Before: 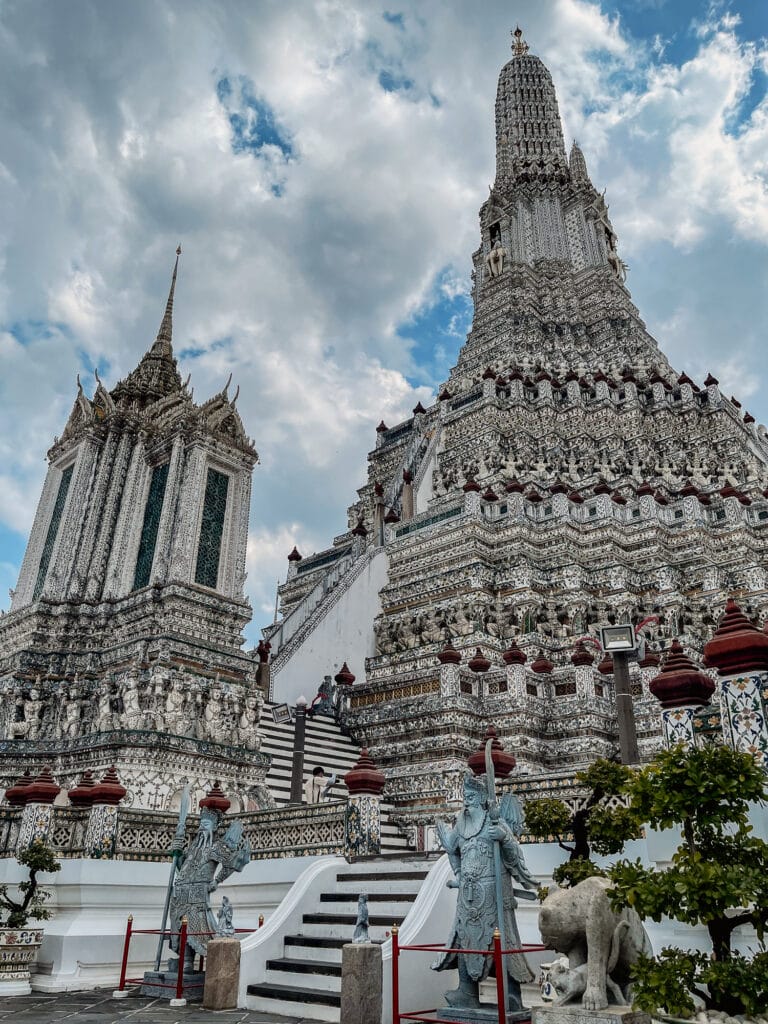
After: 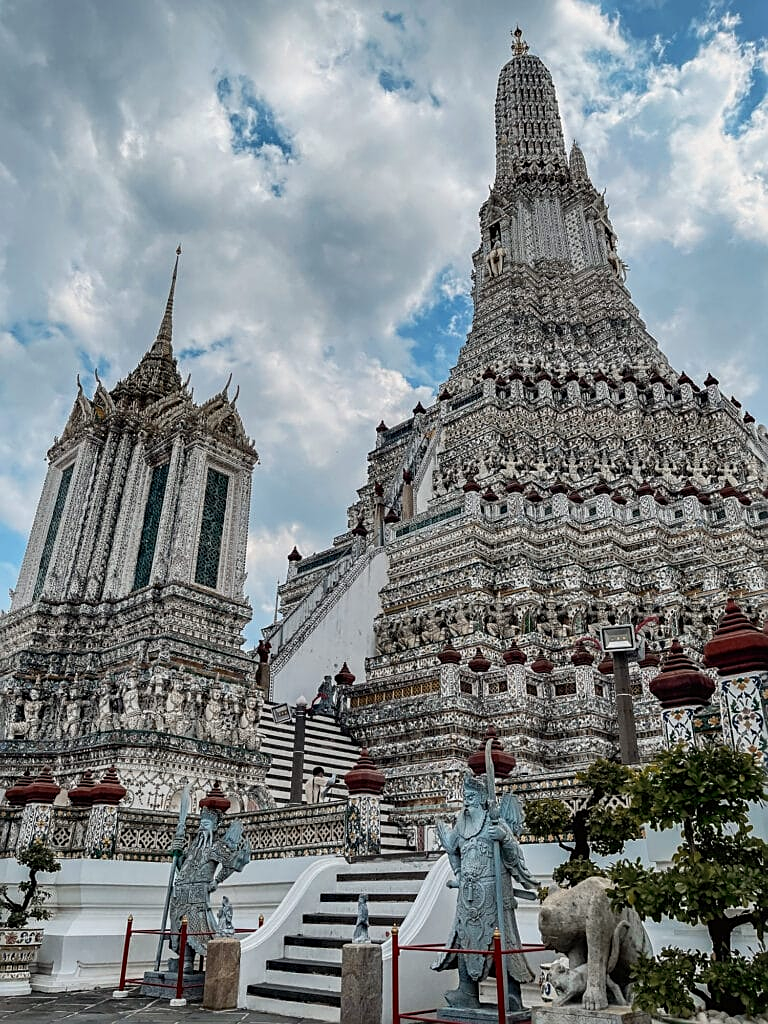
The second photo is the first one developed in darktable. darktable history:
sharpen: on, module defaults
color zones: curves: ch0 [(0.11, 0.396) (0.195, 0.36) (0.25, 0.5) (0.303, 0.412) (0.357, 0.544) (0.75, 0.5) (0.967, 0.328)]; ch1 [(0, 0.468) (0.112, 0.512) (0.202, 0.6) (0.25, 0.5) (0.307, 0.352) (0.357, 0.544) (0.75, 0.5) (0.963, 0.524)]
